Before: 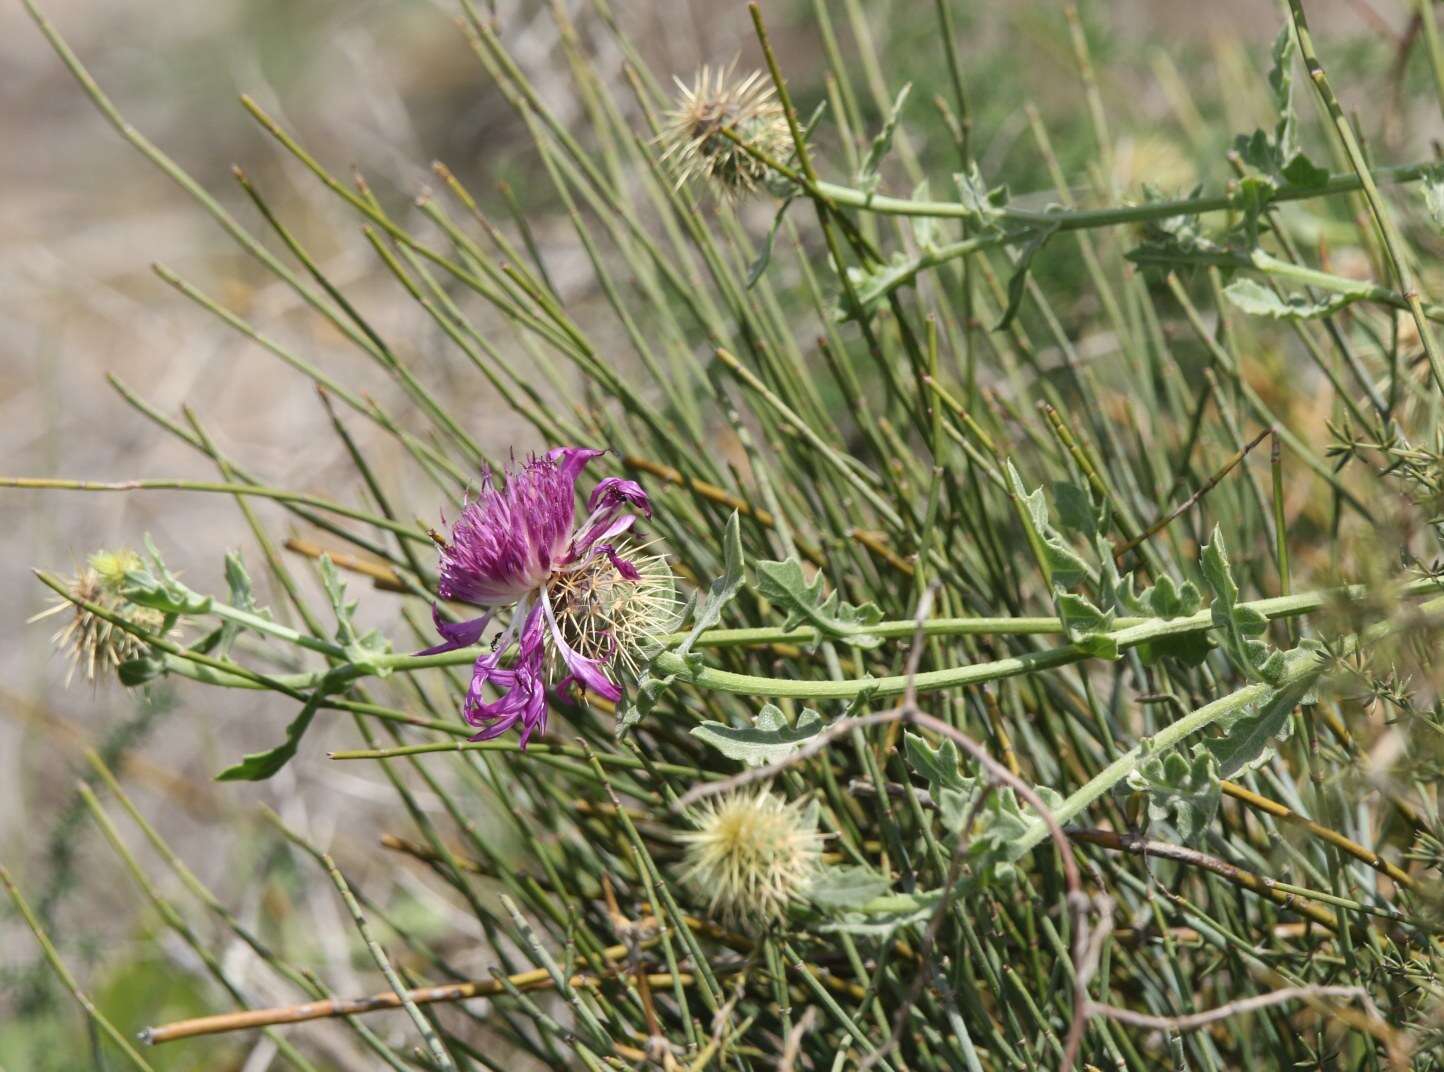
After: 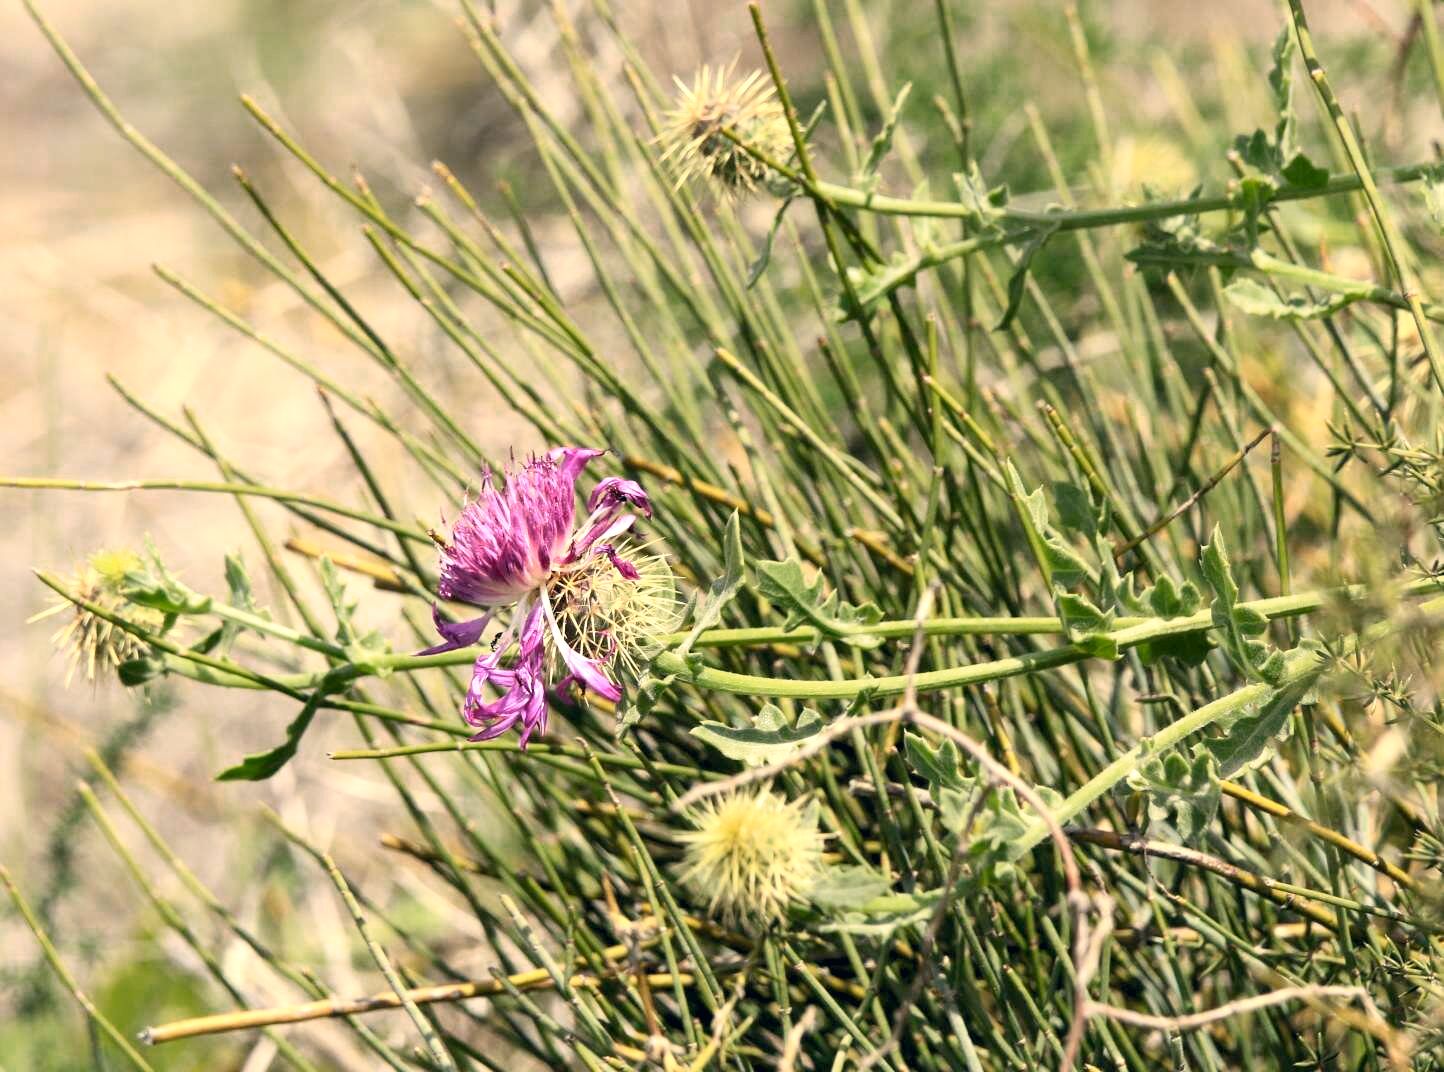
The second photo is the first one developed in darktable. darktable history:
contrast brightness saturation: contrast 0.2, brightness 0.15, saturation 0.14
white balance: red 1.122, green 1.093
color correction: highlights a* 5.38, highlights b* 5.3, shadows a* -4.26, shadows b* -5.11
exposure: black level correction -0.014, exposure -0.193 EV, compensate highlight preservation false
levels: levels [0.073, 0.497, 0.972]
tone curve: color space Lab, linked channels, preserve colors none
color zones: curves: ch0 [(0, 0.558) (0.143, 0.548) (0.286, 0.447) (0.429, 0.259) (0.571, 0.5) (0.714, 0.5) (0.857, 0.593) (1, 0.558)]; ch1 [(0, 0.543) (0.01, 0.544) (0.12, 0.492) (0.248, 0.458) (0.5, 0.534) (0.748, 0.5) (0.99, 0.469) (1, 0.543)]; ch2 [(0, 0.507) (0.143, 0.522) (0.286, 0.505) (0.429, 0.5) (0.571, 0.5) (0.714, 0.5) (0.857, 0.5) (1, 0.507)]
base curve: curves: ch0 [(0.017, 0) (0.425, 0.441) (0.844, 0.933) (1, 1)], preserve colors none
